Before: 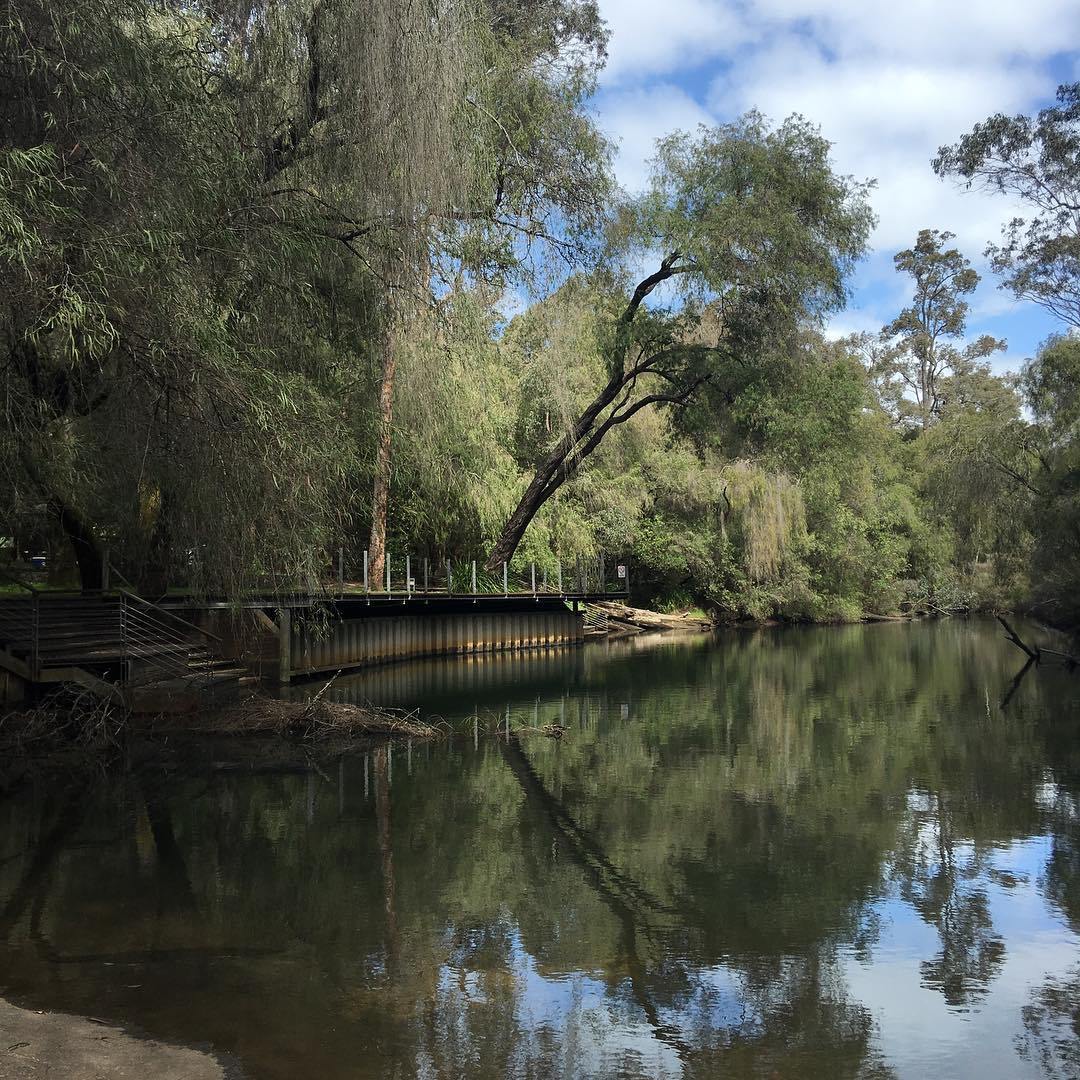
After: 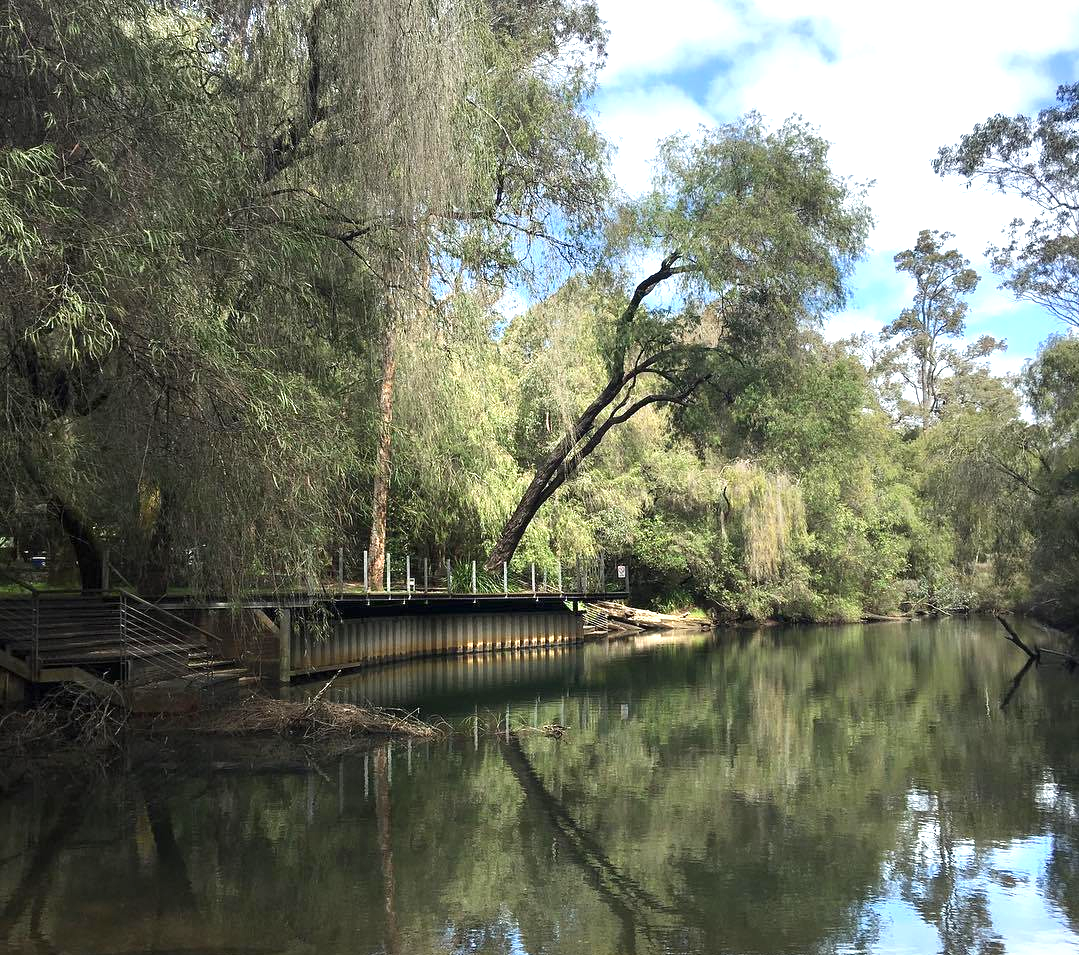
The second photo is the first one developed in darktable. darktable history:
exposure: exposure 0.951 EV, compensate exposure bias true, compensate highlight preservation false
crop and rotate: top 0%, bottom 11.494%
